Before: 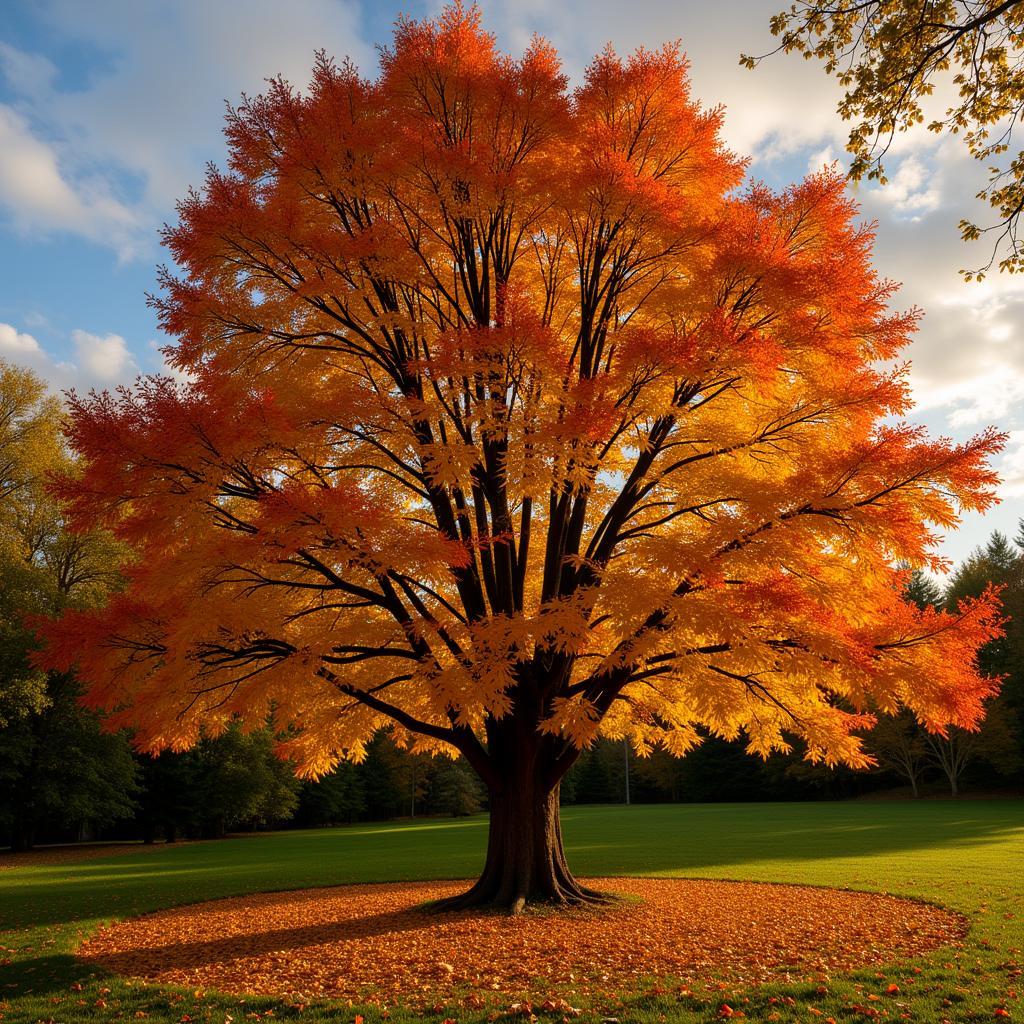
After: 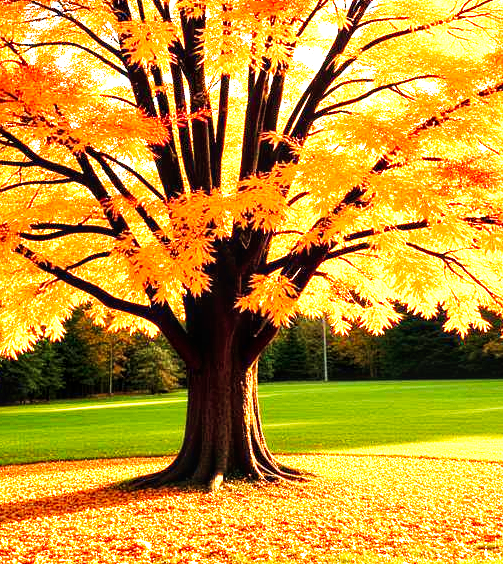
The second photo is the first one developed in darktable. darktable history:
crop: left 29.571%, top 41.396%, right 21.213%, bottom 3.498%
contrast brightness saturation: contrast 0.072
local contrast: highlights 98%, shadows 87%, detail 160%, midtone range 0.2
velvia: strength 40.18%
exposure: black level correction 0, exposure 1.746 EV, compensate highlight preservation false
base curve: curves: ch0 [(0, 0) (0.007, 0.004) (0.027, 0.03) (0.046, 0.07) (0.207, 0.54) (0.442, 0.872) (0.673, 0.972) (1, 1)], preserve colors none
